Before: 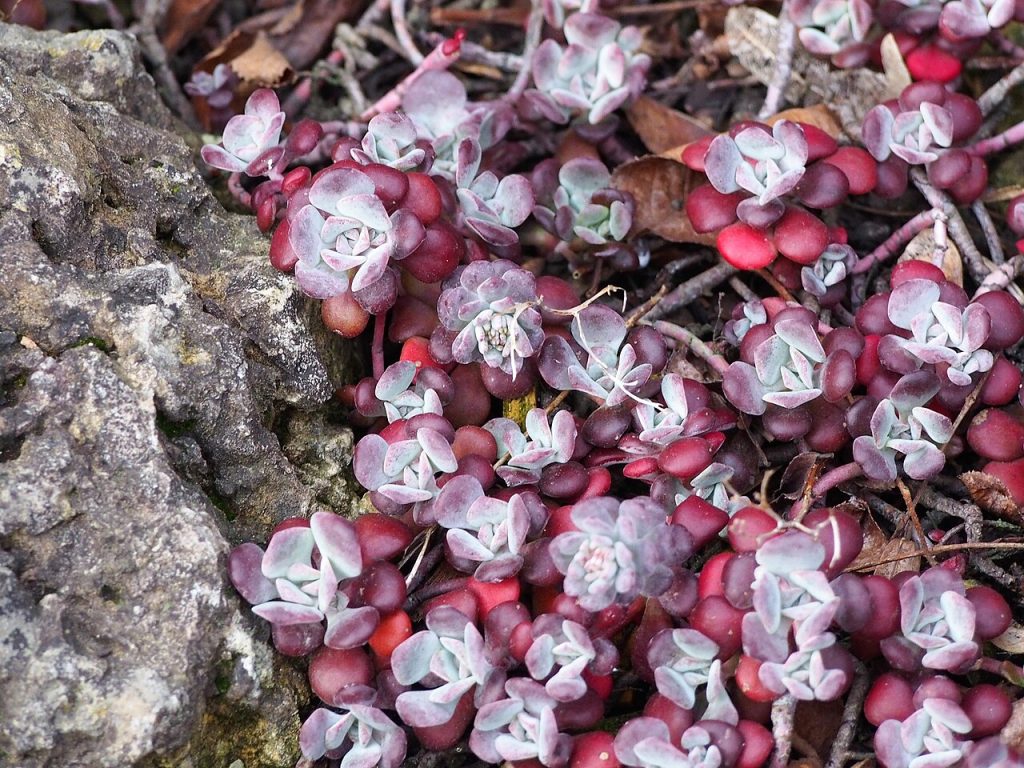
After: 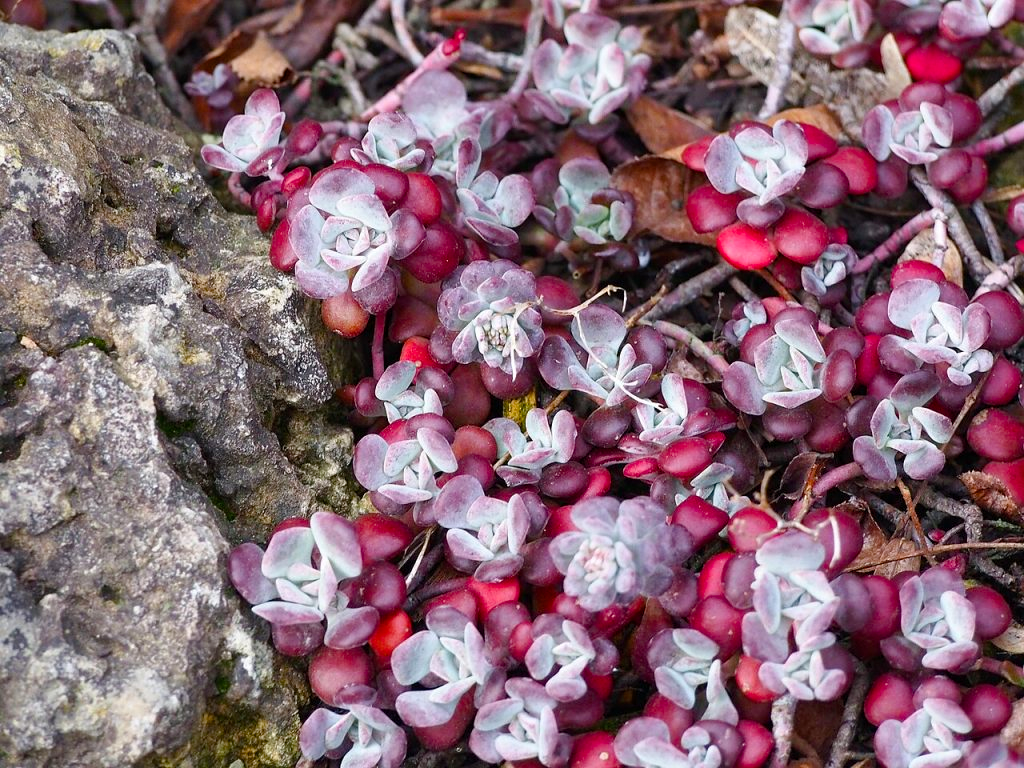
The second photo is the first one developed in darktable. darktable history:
color balance rgb: shadows lift › chroma 0.839%, shadows lift › hue 115.02°, perceptual saturation grading › global saturation 27.575%, perceptual saturation grading › highlights -24.868%, perceptual saturation grading › shadows 25.946%, global vibrance 3.805%
